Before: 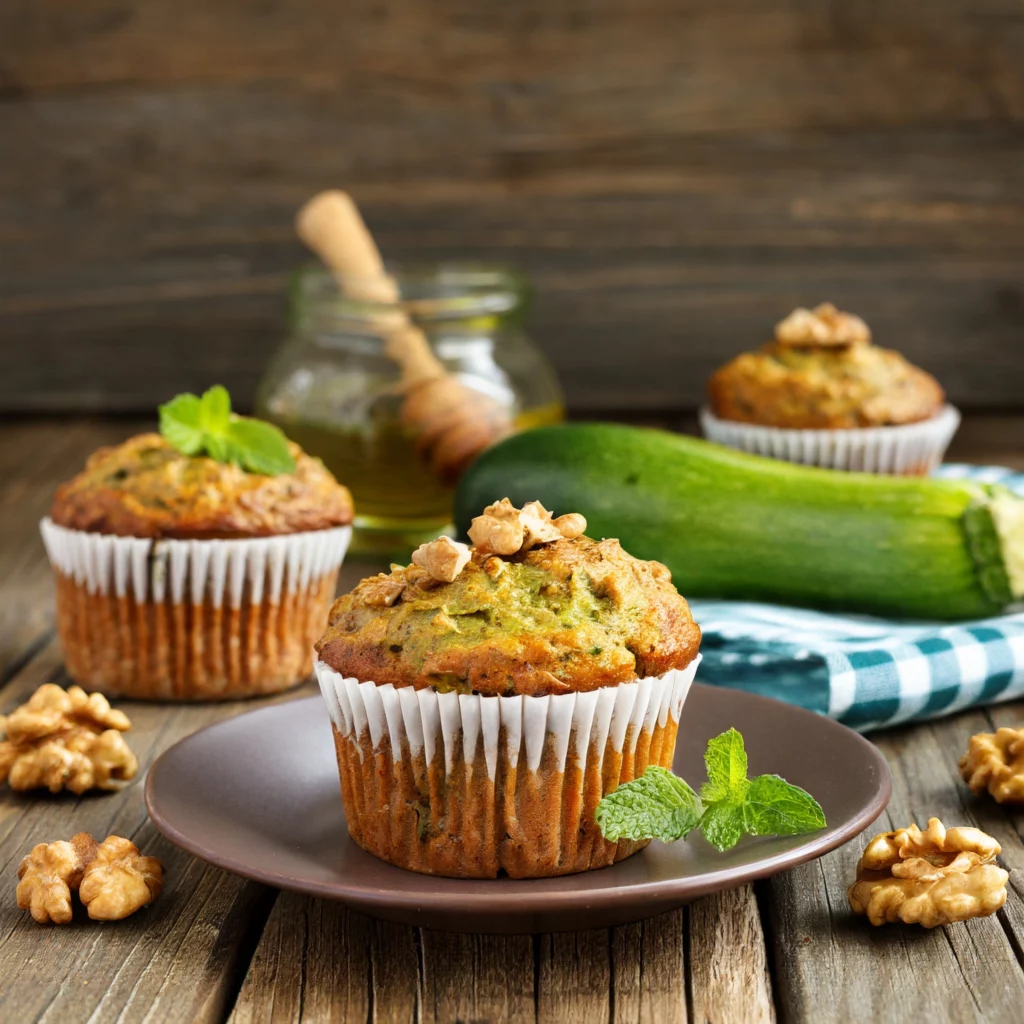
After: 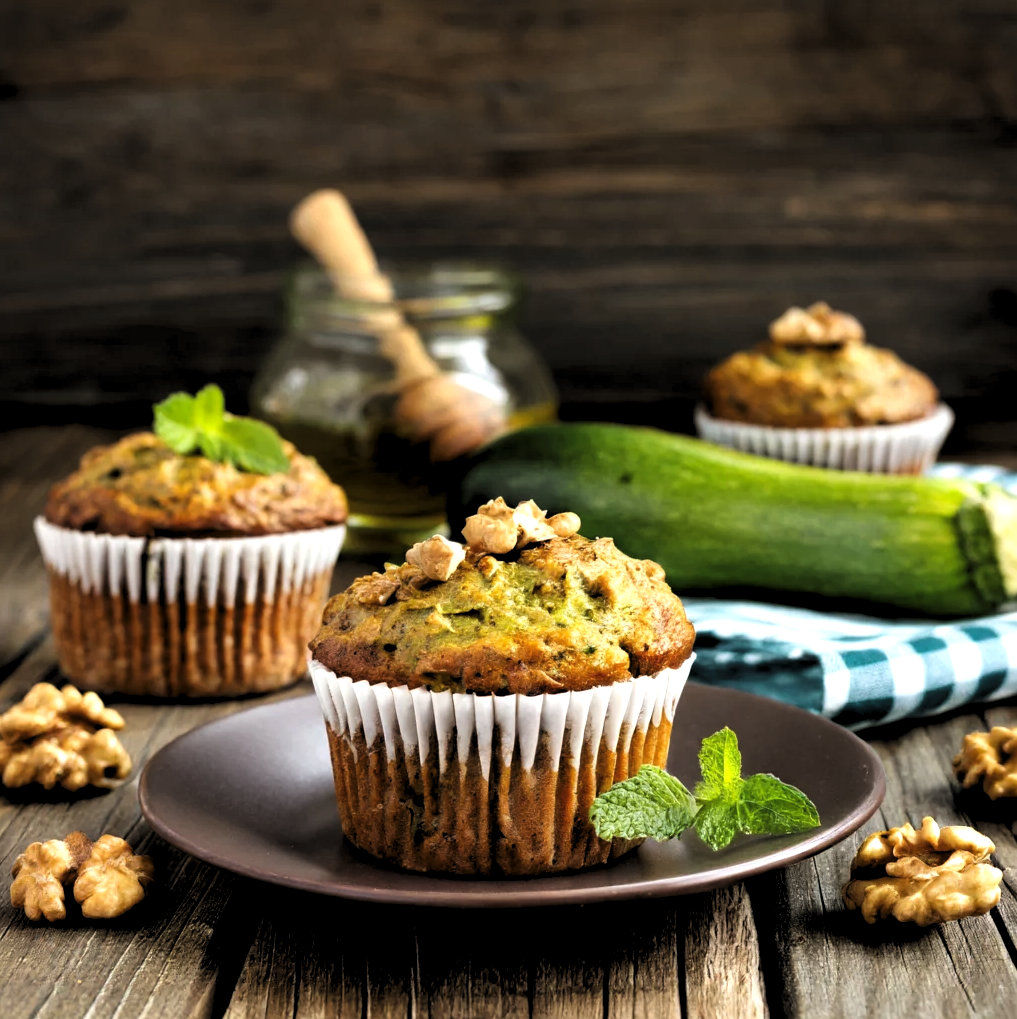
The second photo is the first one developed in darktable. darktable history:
rotate and perspective: automatic cropping original format, crop left 0, crop top 0
crop and rotate: left 0.614%, top 0.179%, bottom 0.309%
levels: levels [0.182, 0.542, 0.902]
